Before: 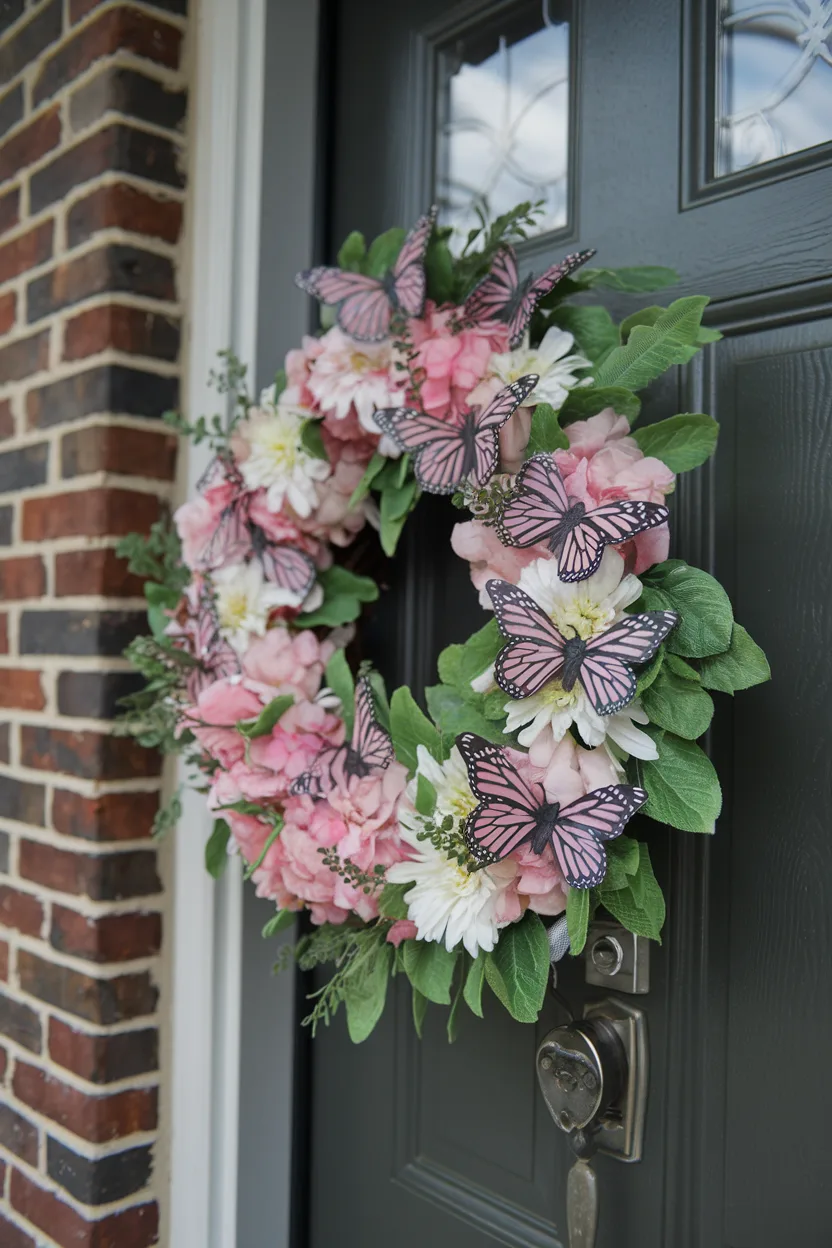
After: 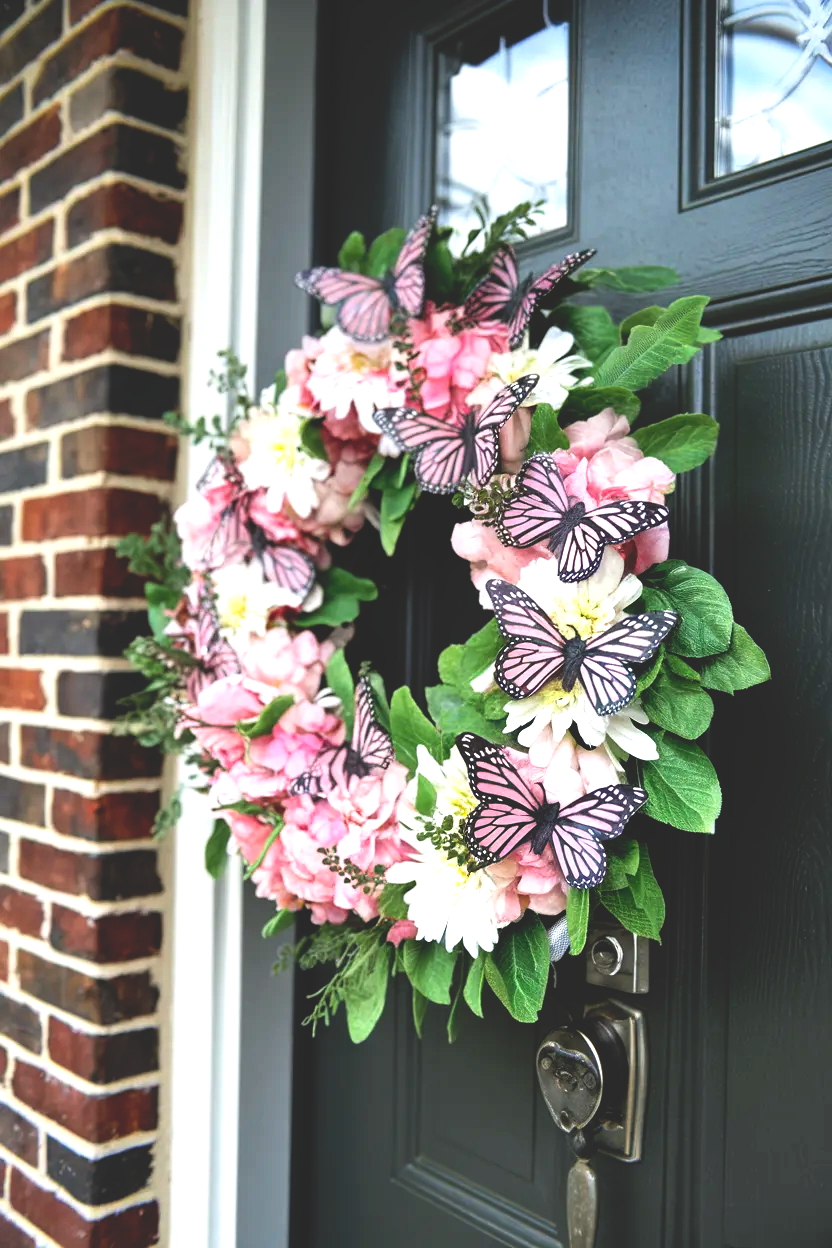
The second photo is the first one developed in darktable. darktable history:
exposure: black level correction 0, exposure 1.2 EV, compensate highlight preservation false
base curve: curves: ch0 [(0, 0.02) (0.083, 0.036) (1, 1)], preserve colors none
